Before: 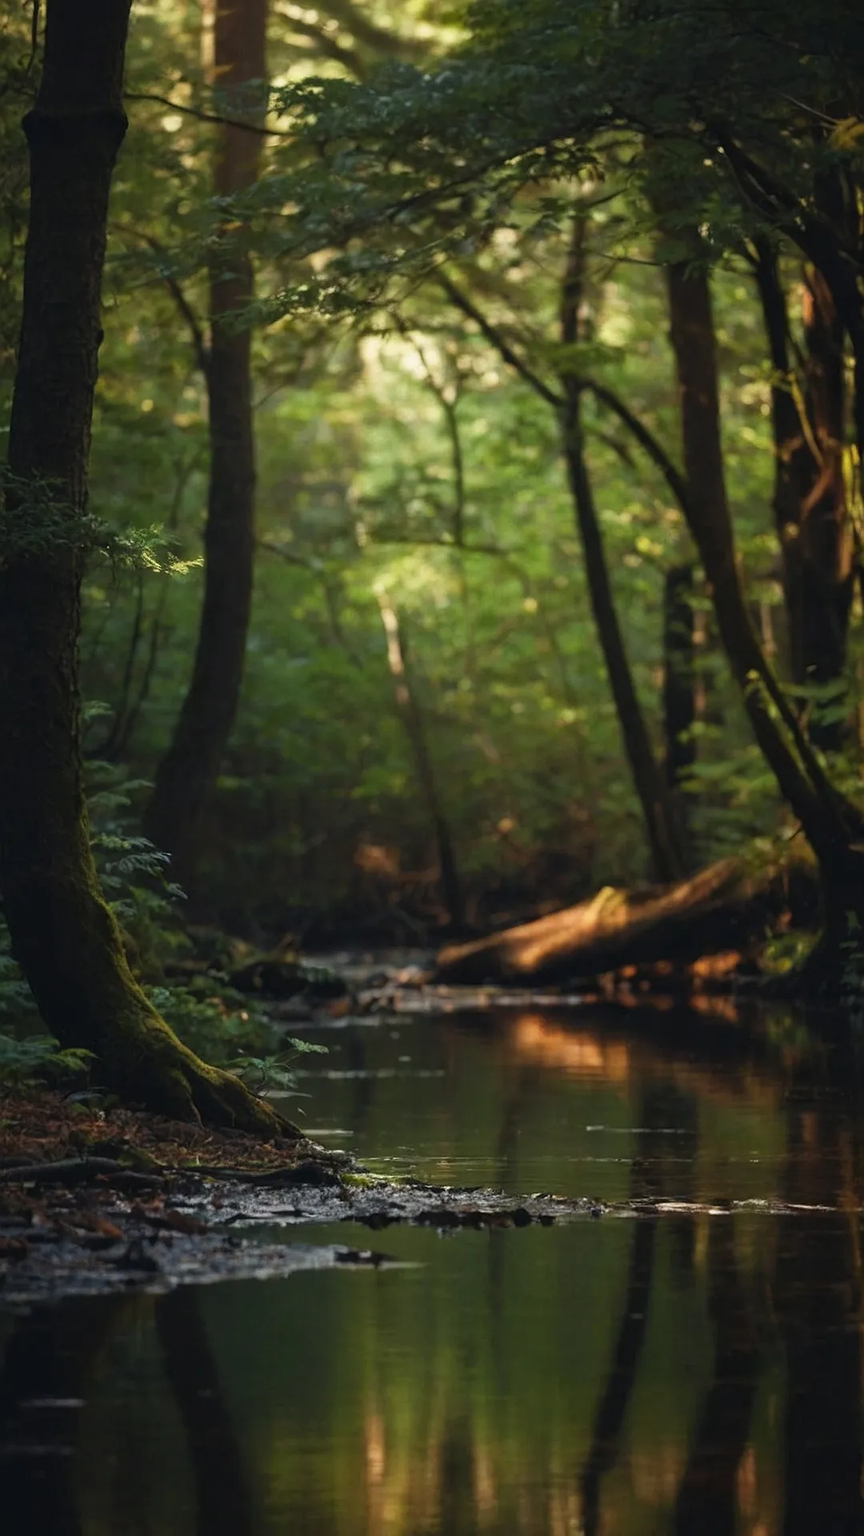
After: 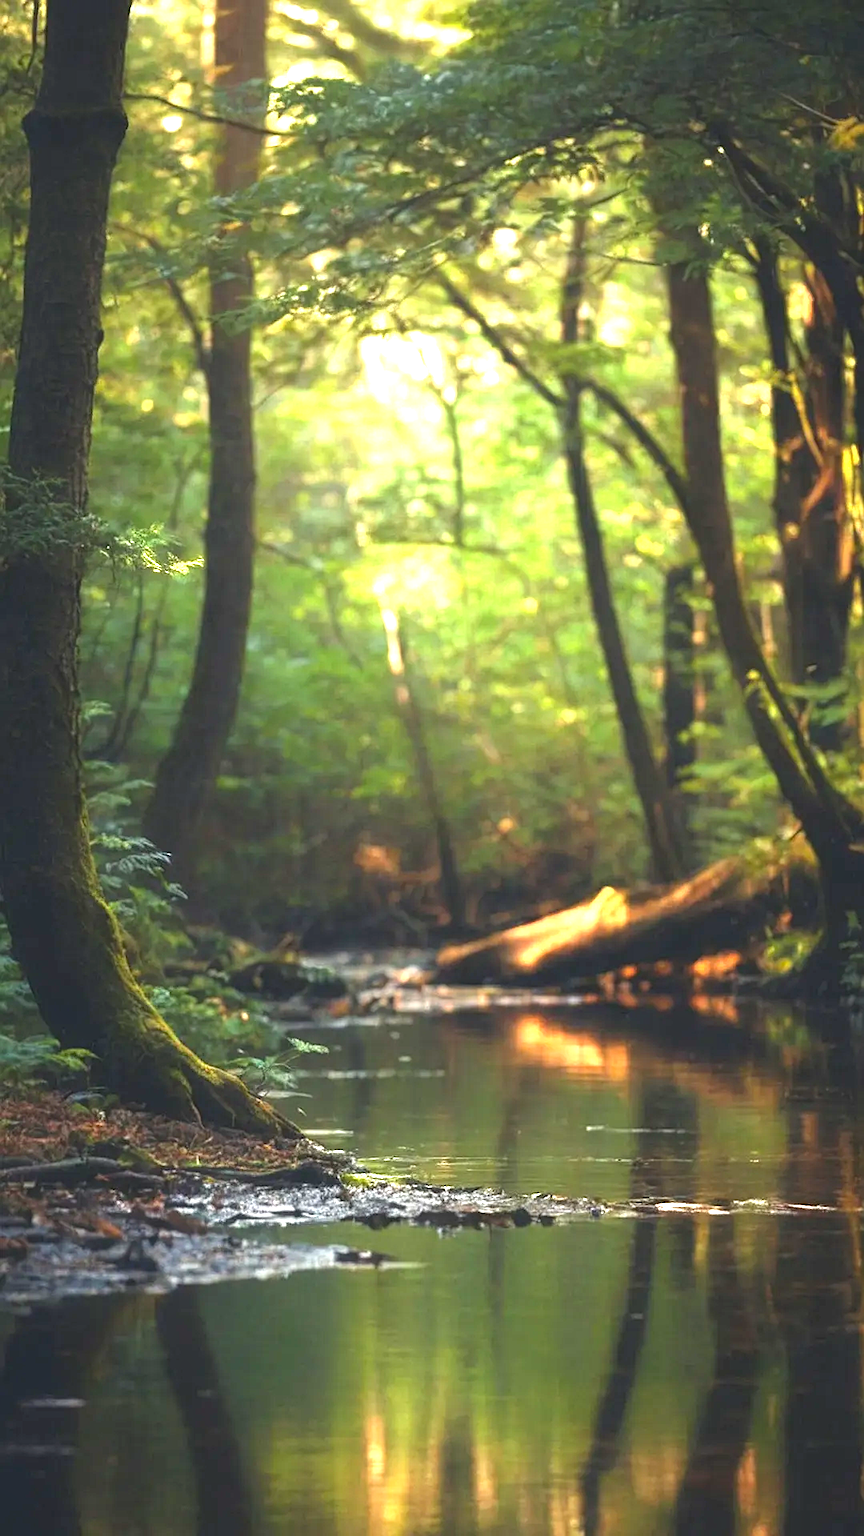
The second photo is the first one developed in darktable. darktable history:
contrast equalizer: y [[0.5, 0.486, 0.447, 0.446, 0.489, 0.5], [0.5 ×6], [0.5 ×6], [0 ×6], [0 ×6]]
exposure: exposure 2.207 EV, compensate highlight preservation false
